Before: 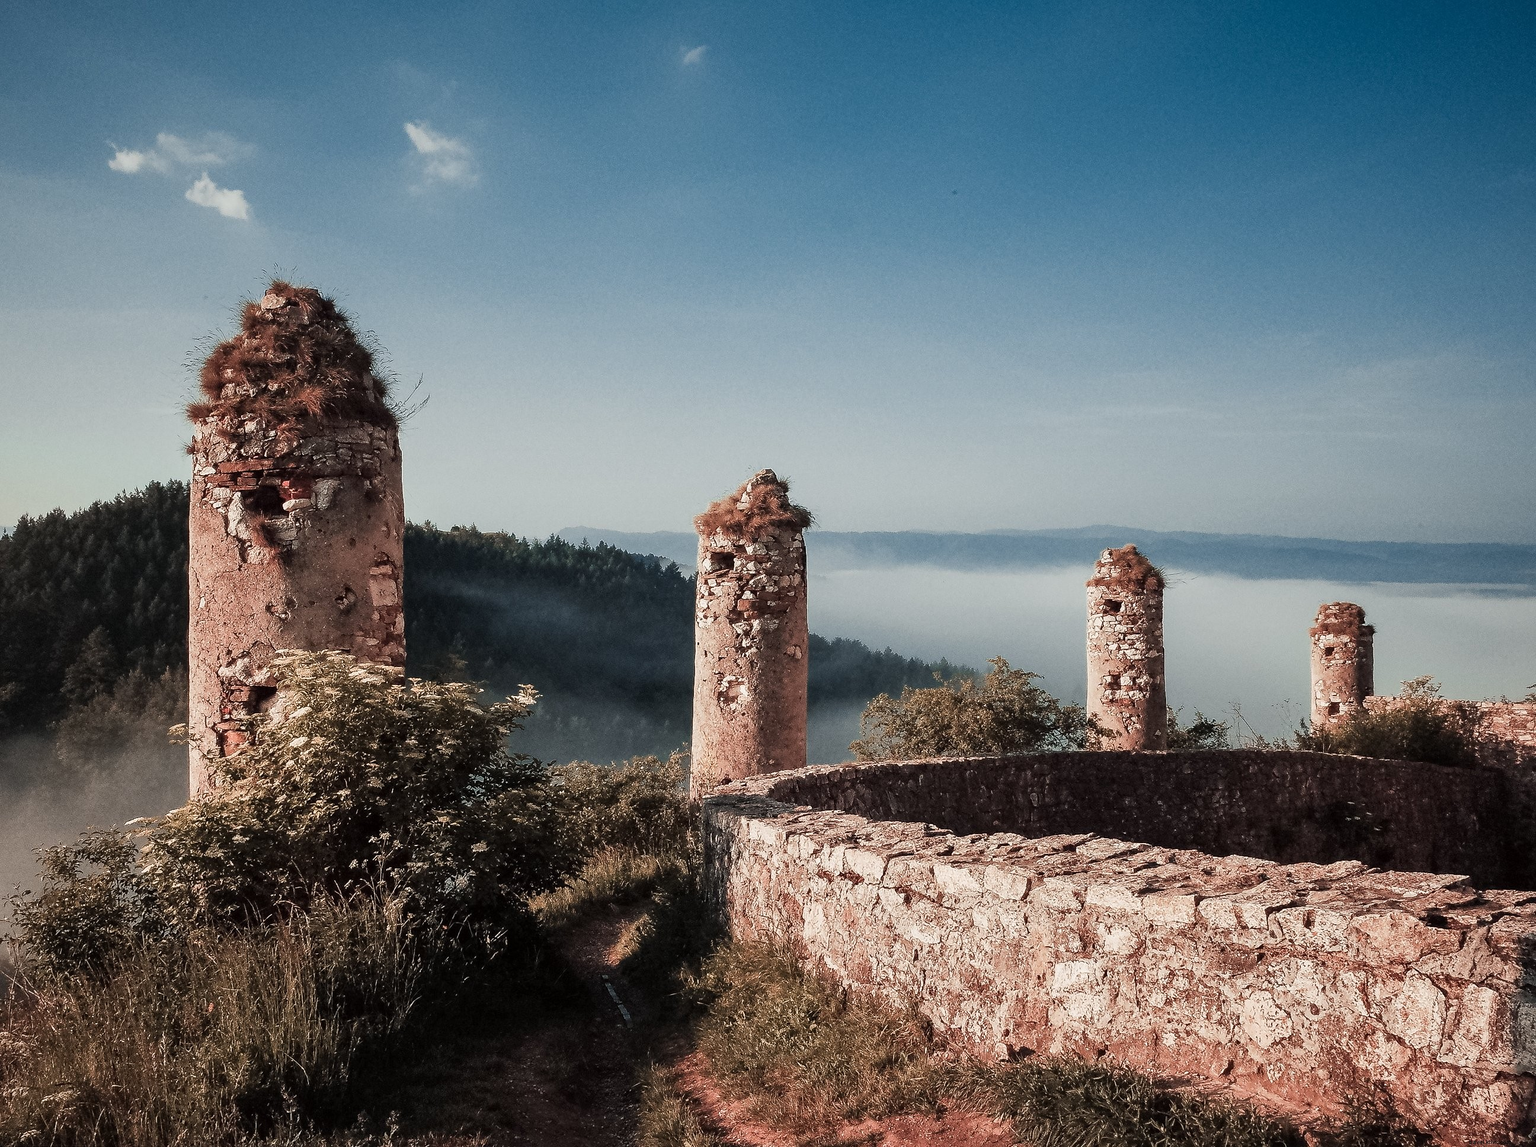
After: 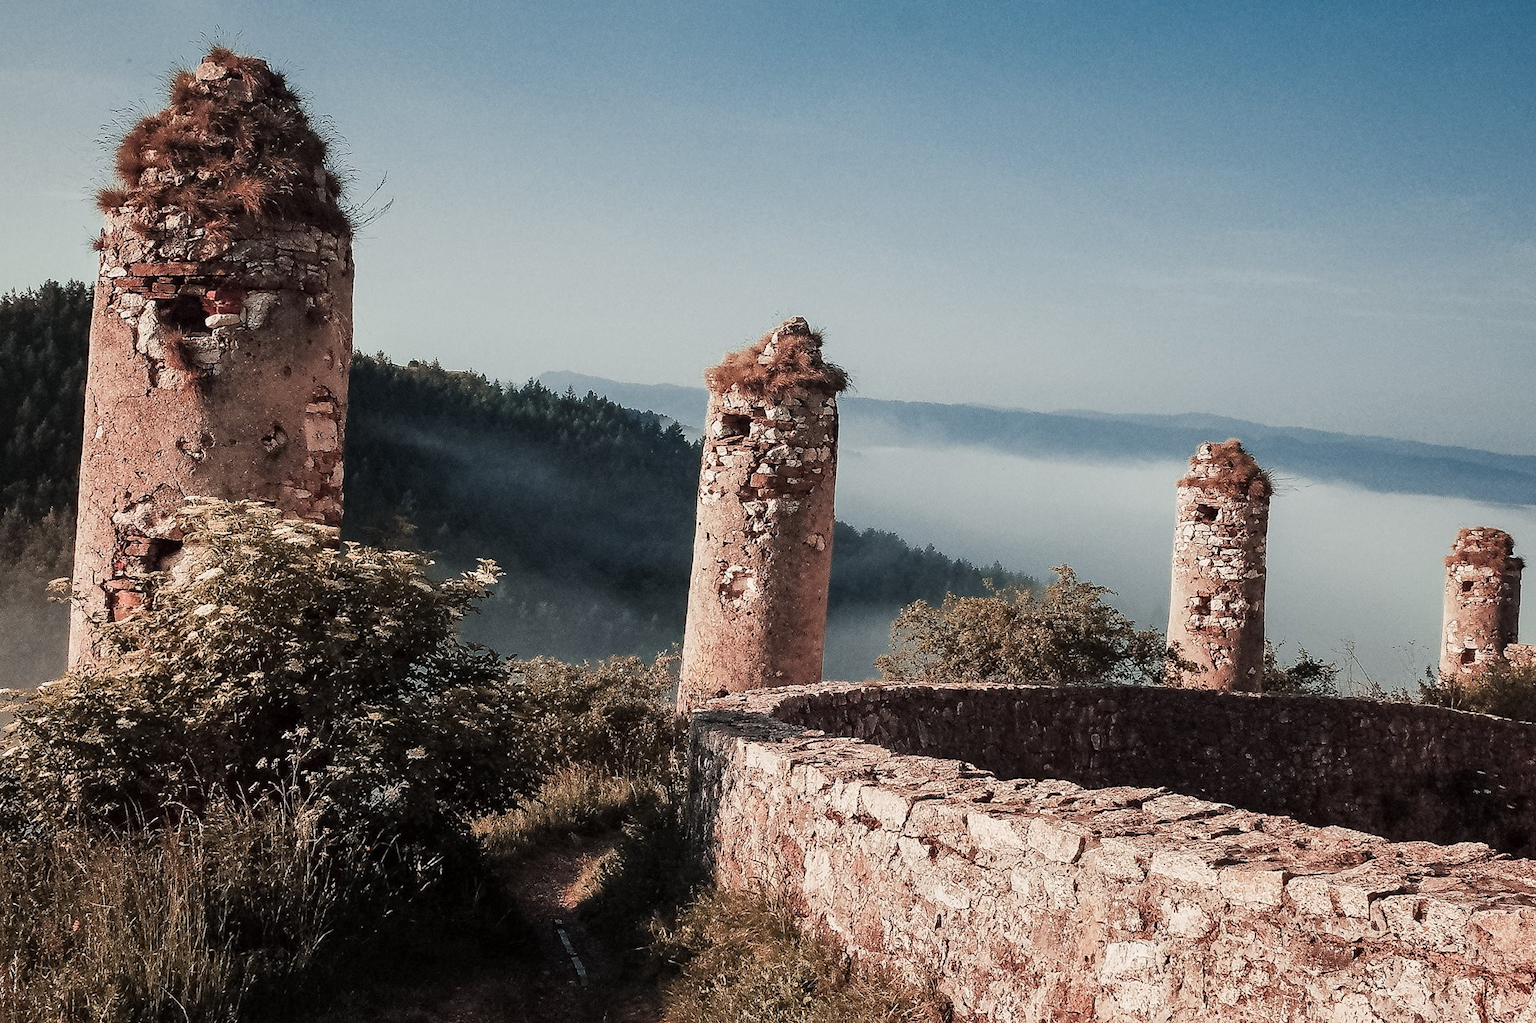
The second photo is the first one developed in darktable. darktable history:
crop and rotate: angle -3.94°, left 9.826%, top 20.929%, right 12.033%, bottom 11.964%
